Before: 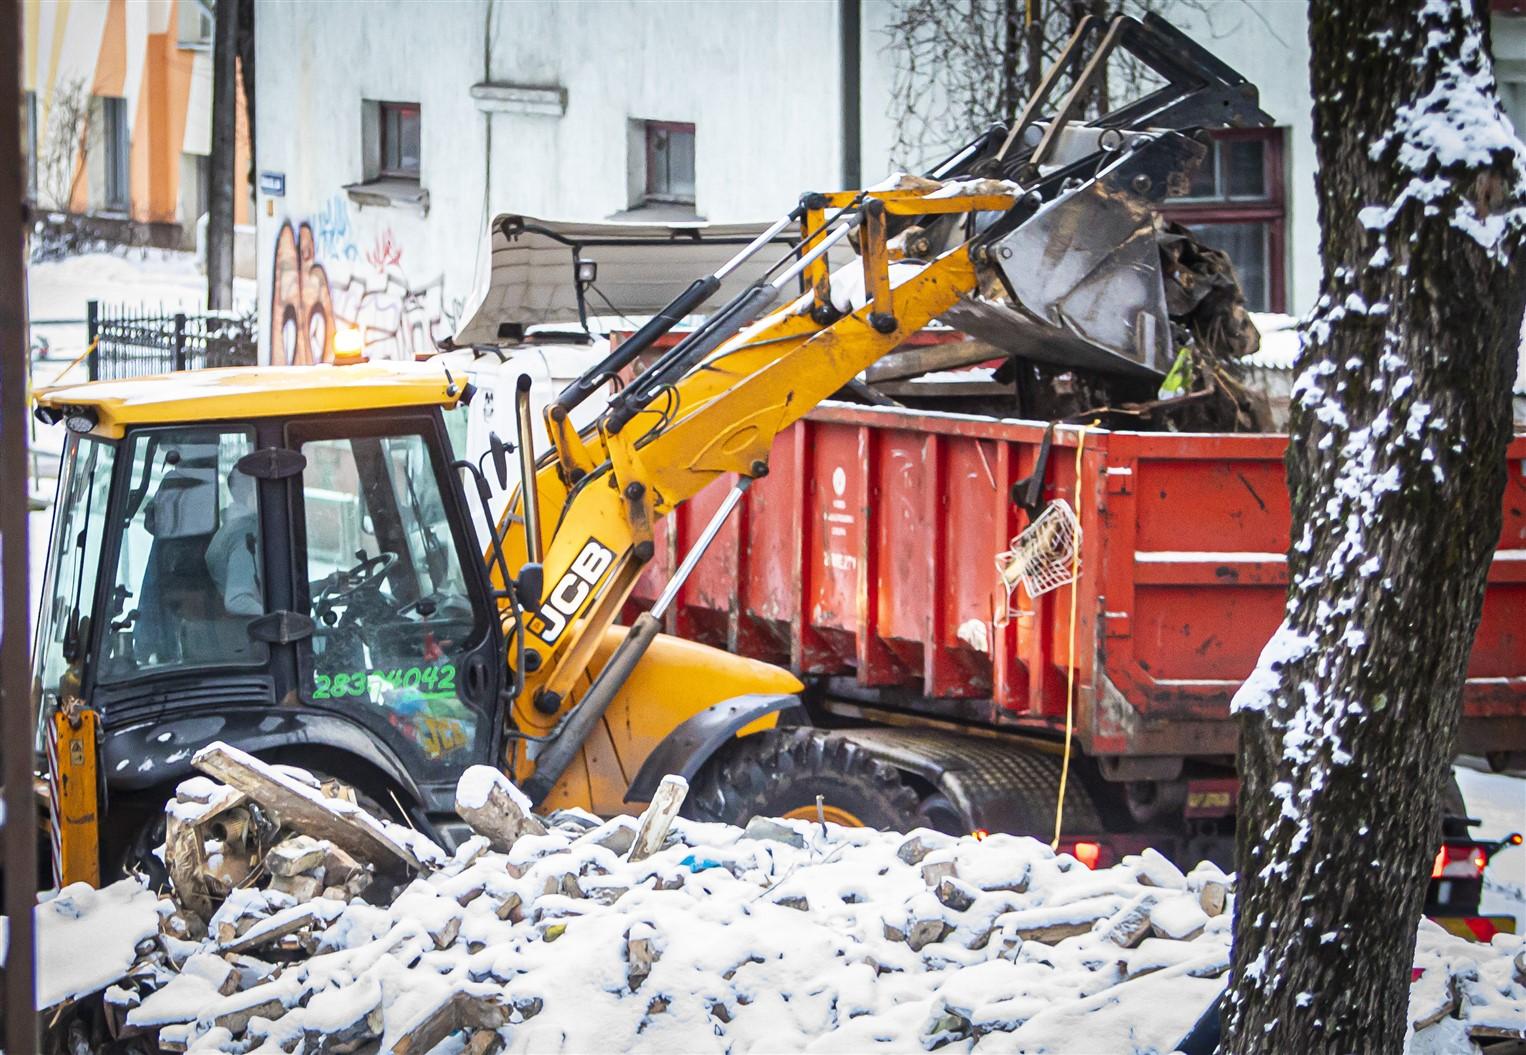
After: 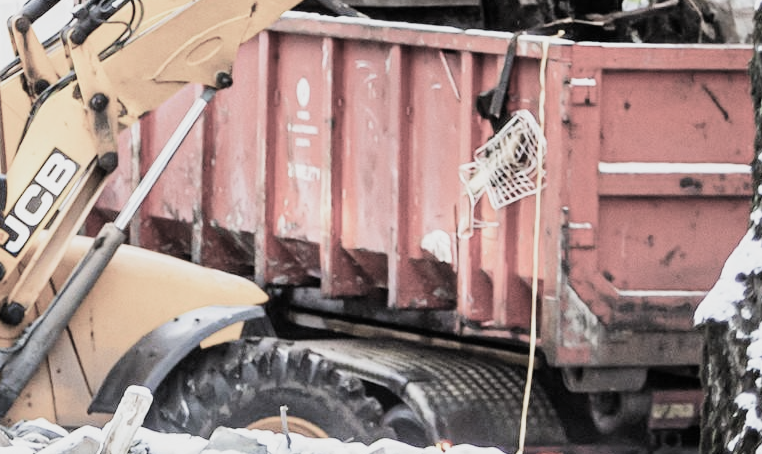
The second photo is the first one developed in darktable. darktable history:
exposure: black level correction 0, exposure 0.698 EV, compensate highlight preservation false
crop: left 35.147%, top 36.89%, right 14.887%, bottom 19.989%
filmic rgb: black relative exposure -5.14 EV, white relative exposure 3.98 EV, hardness 2.89, contrast 1.188, highlights saturation mix -30.7%, preserve chrominance RGB euclidean norm, color science v5 (2021), contrast in shadows safe, contrast in highlights safe
